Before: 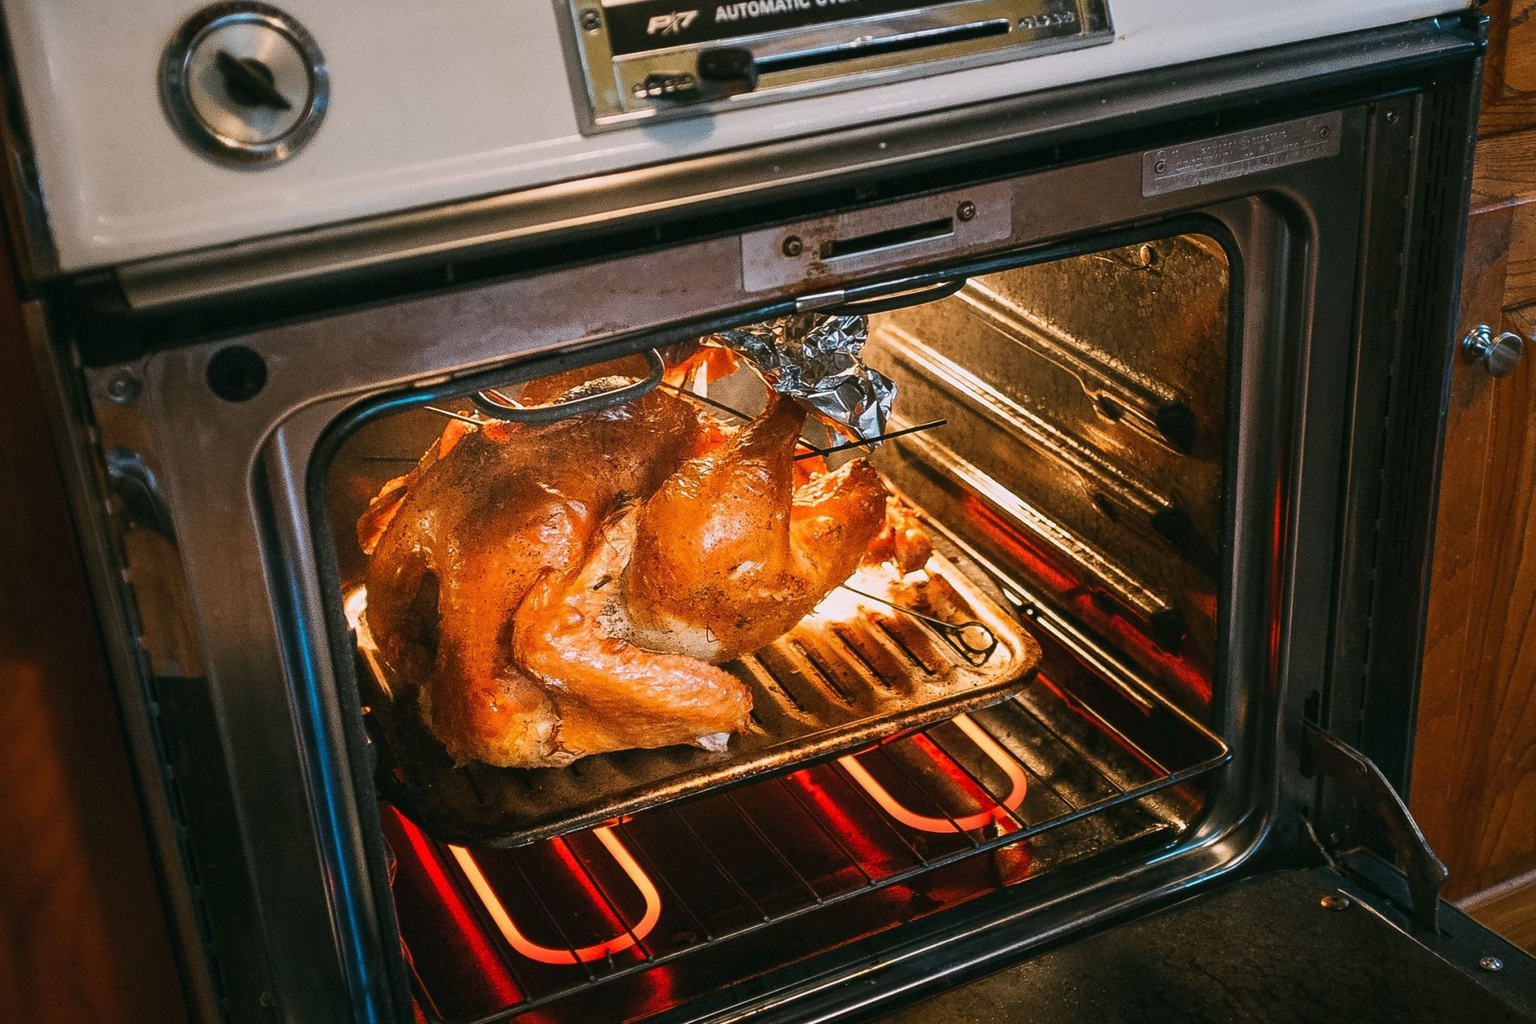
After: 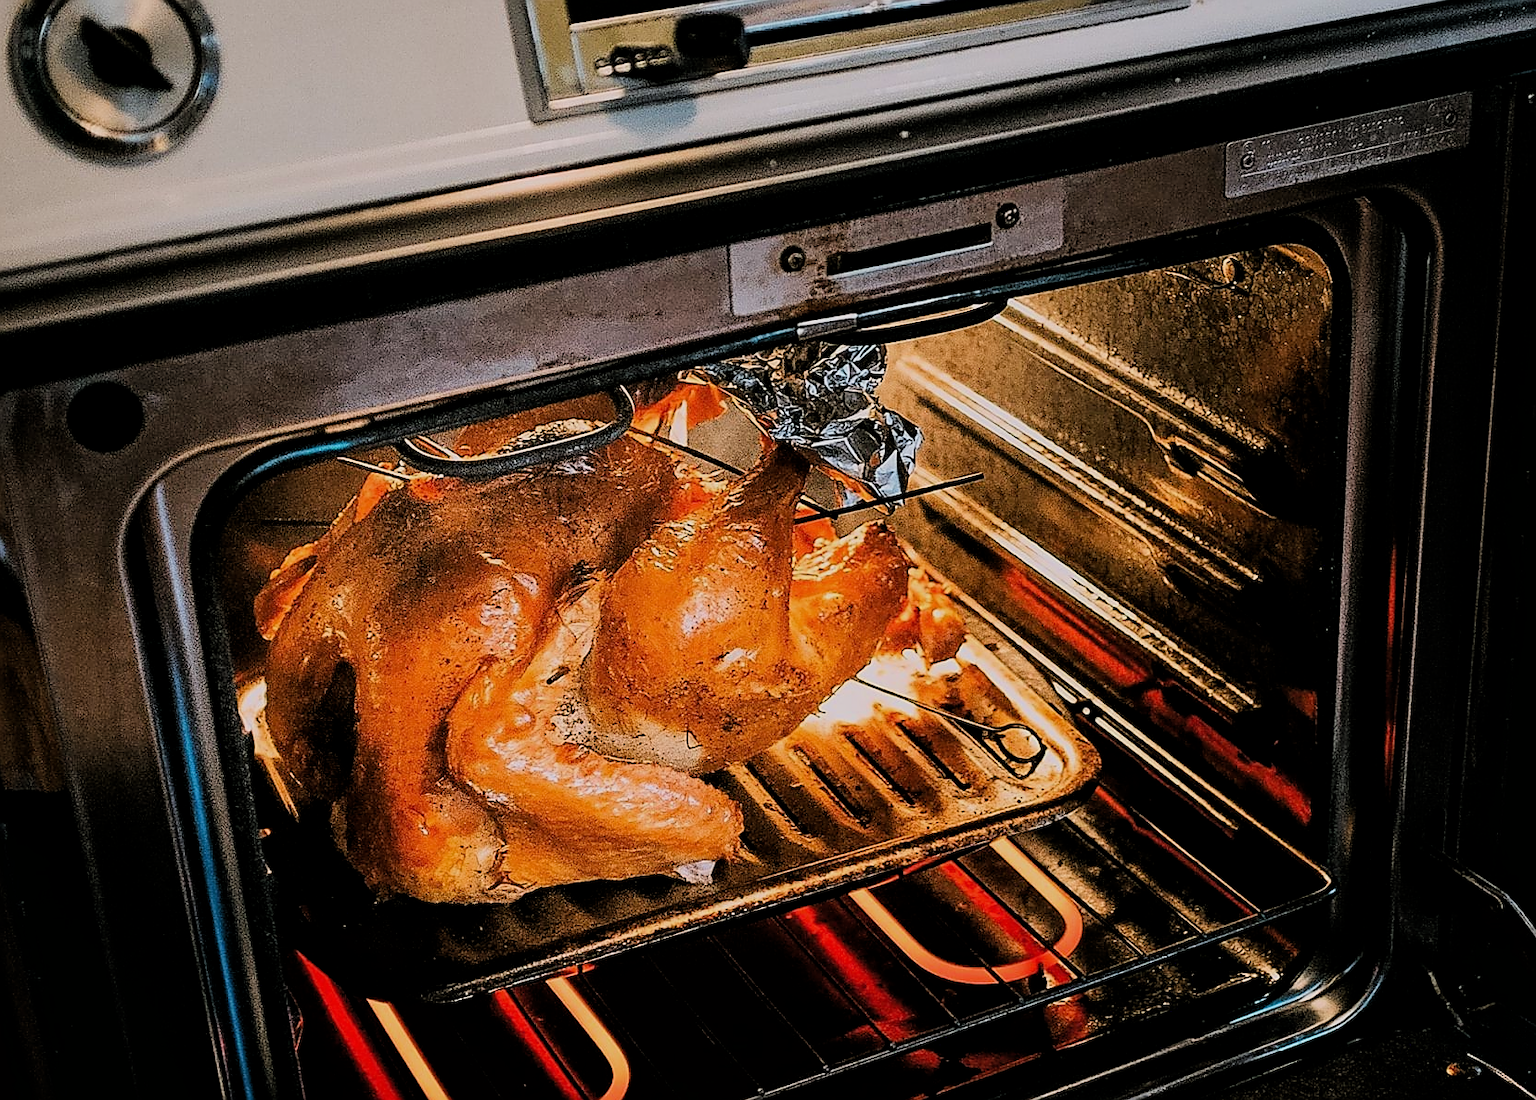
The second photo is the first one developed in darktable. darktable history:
filmic rgb: black relative exposure -4.09 EV, white relative exposure 5.12 EV, hardness 2.05, contrast 1.167, color science v6 (2022)
crop: left 9.905%, top 3.613%, right 9.223%, bottom 9.377%
sharpen: radius 1.383, amount 1.259, threshold 0.721
local contrast: mode bilateral grid, contrast 10, coarseness 24, detail 115%, midtone range 0.2
